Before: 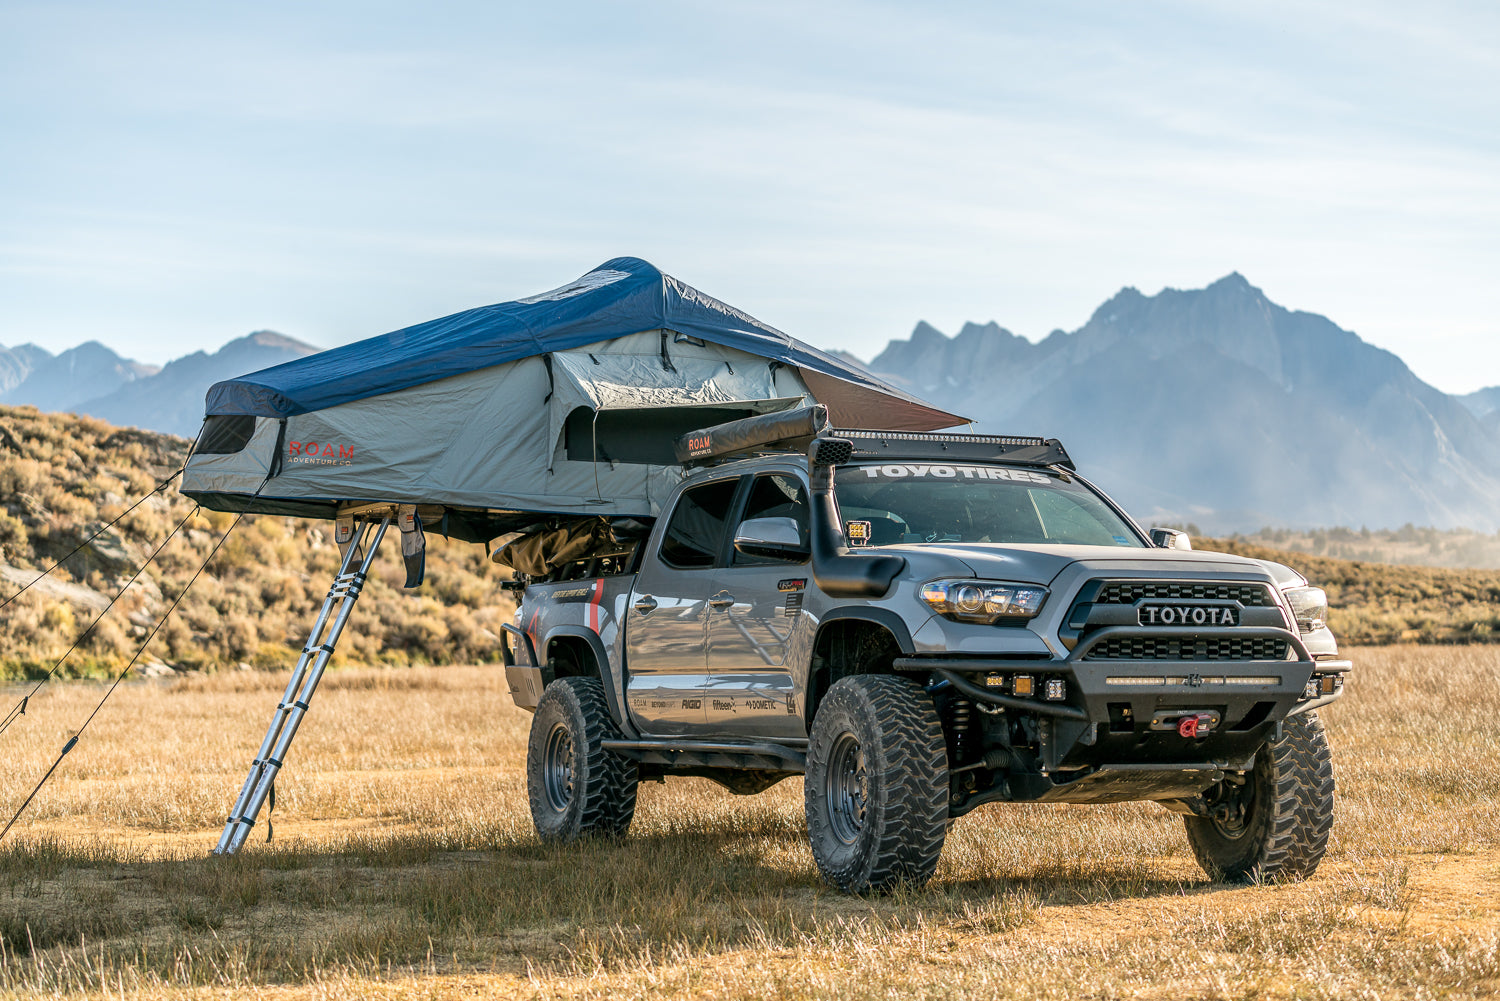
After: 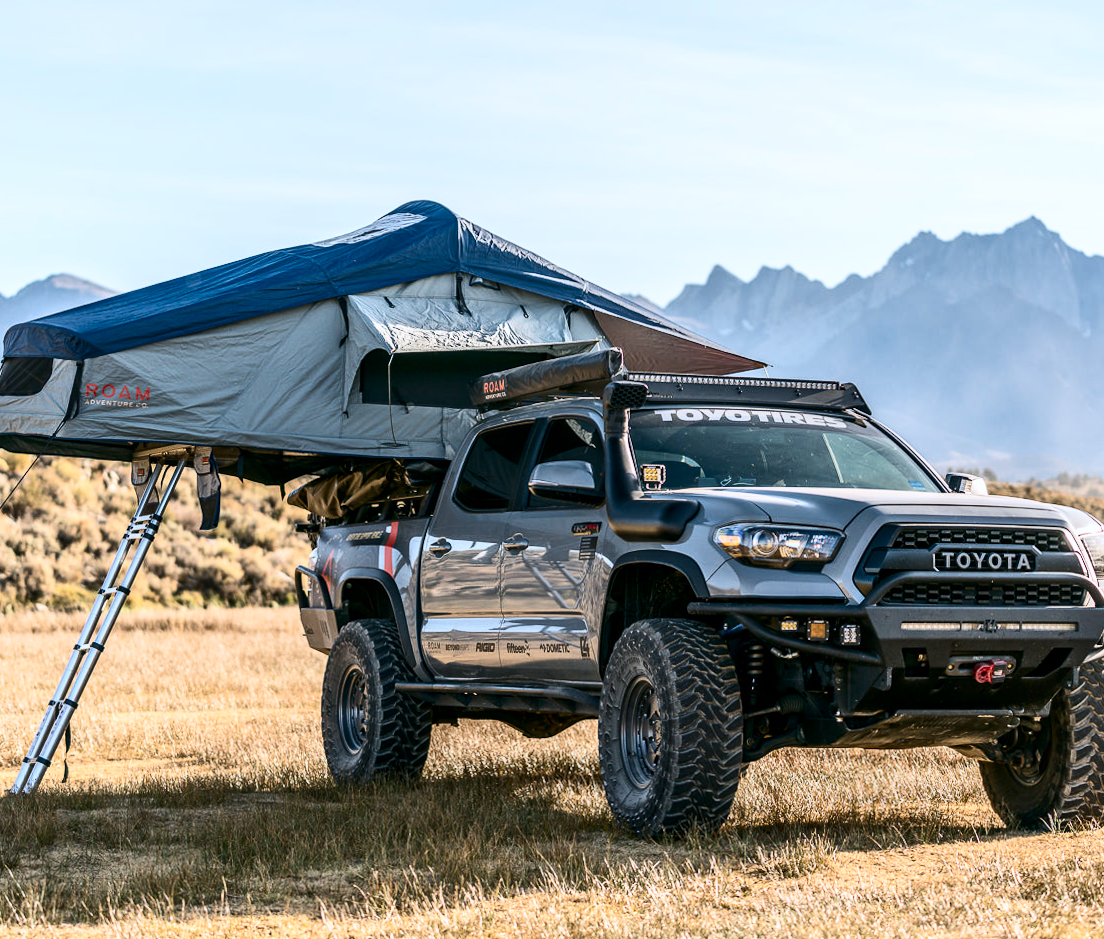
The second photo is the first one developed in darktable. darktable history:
color calibration: illuminant as shot in camera, x 0.358, y 0.373, temperature 4628.91 K
contrast brightness saturation: contrast 0.28
rotate and perspective: rotation 0.192°, lens shift (horizontal) -0.015, crop left 0.005, crop right 0.996, crop top 0.006, crop bottom 0.99
crop and rotate: left 13.15%, top 5.251%, right 12.609%
